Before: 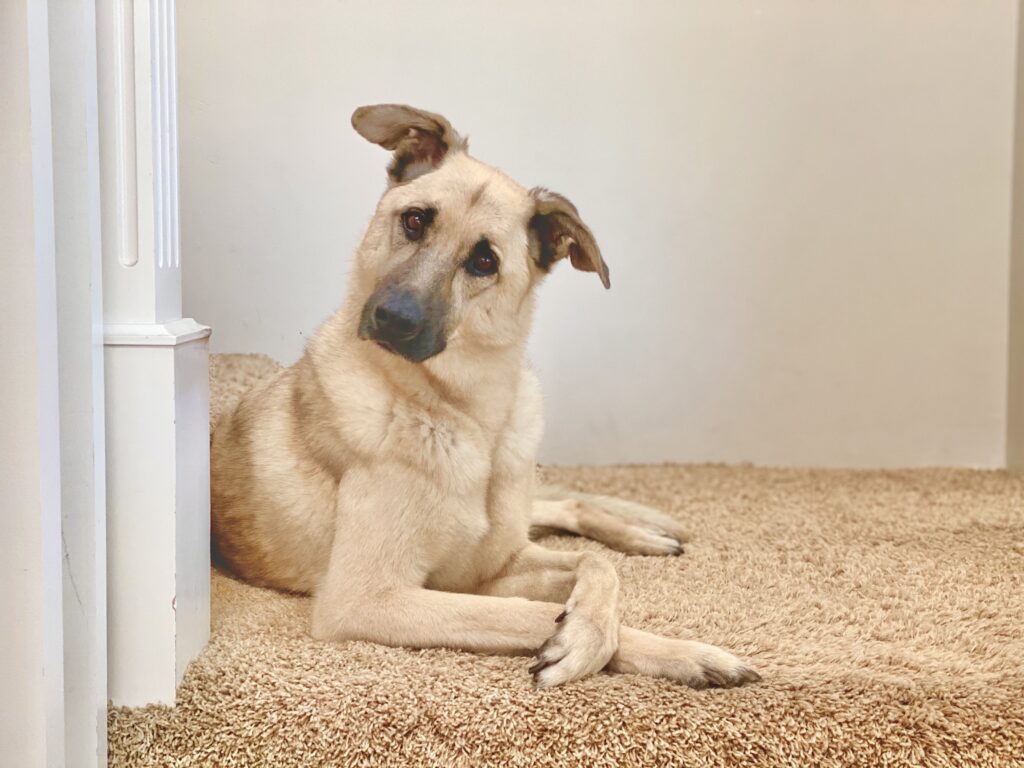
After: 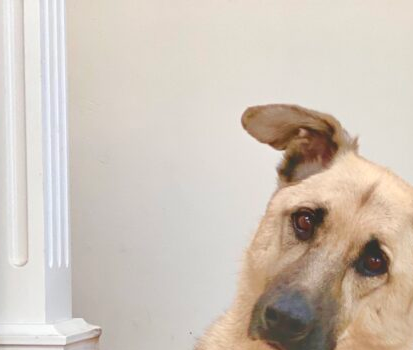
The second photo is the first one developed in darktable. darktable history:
crop and rotate: left 10.816%, top 0.069%, right 48.818%, bottom 54.283%
